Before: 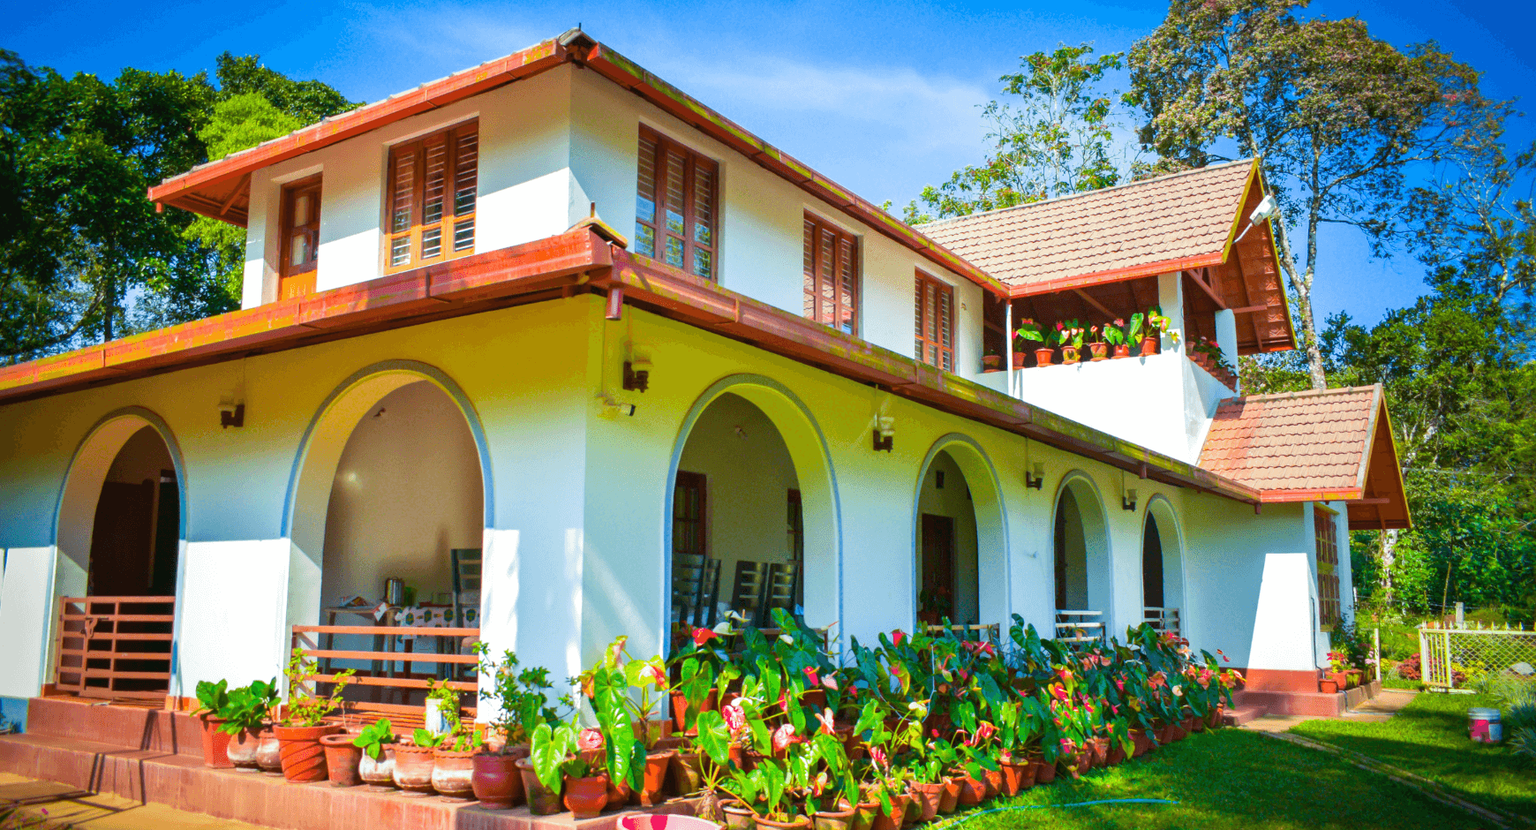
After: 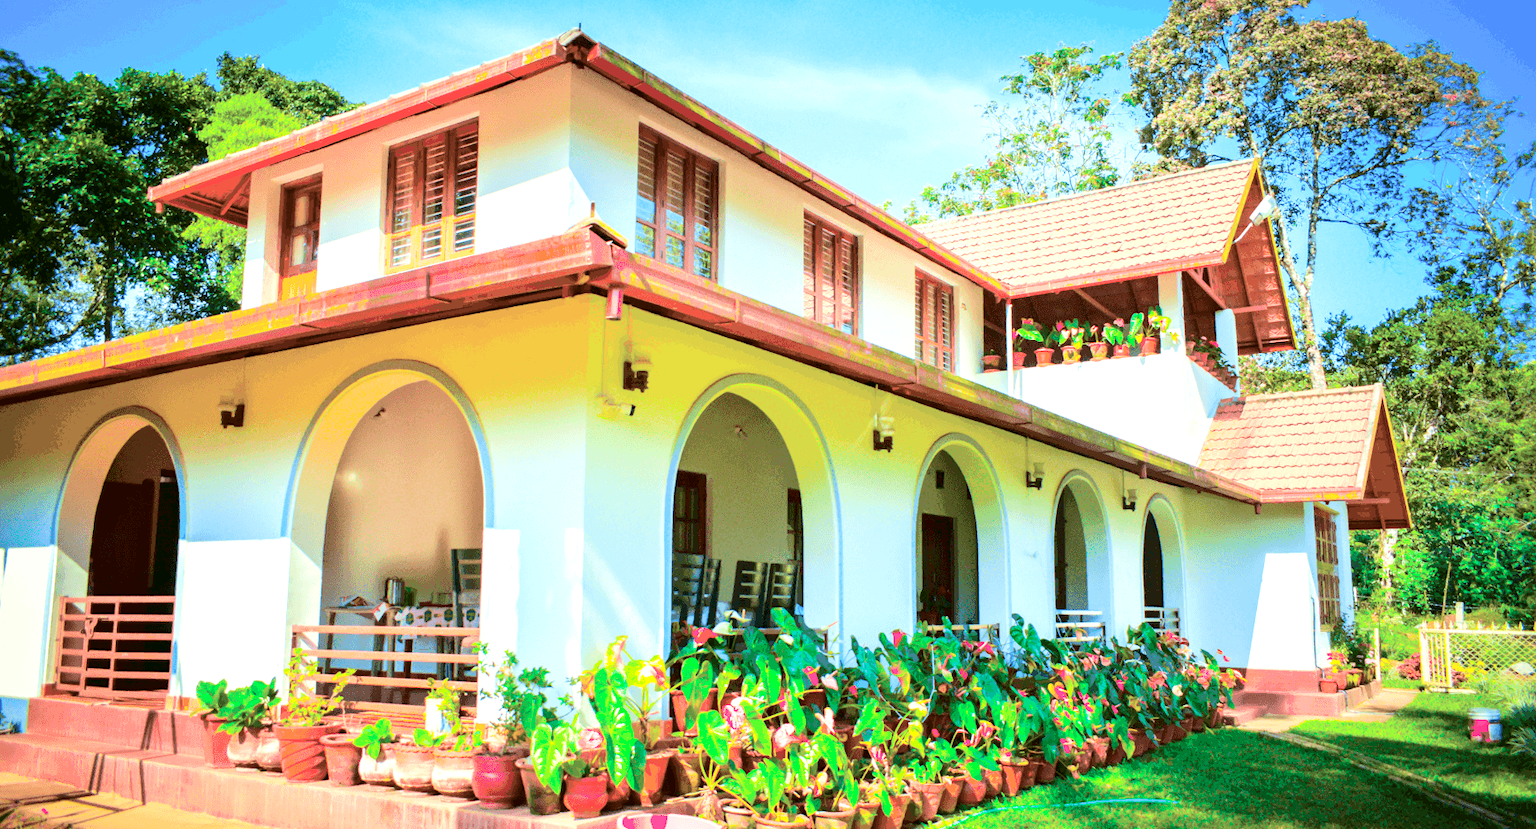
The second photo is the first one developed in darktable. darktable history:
velvia: on, module defaults
exposure: exposure 1 EV, compensate highlight preservation false
tone curve: curves: ch0 [(0, 0) (0.049, 0.01) (0.154, 0.081) (0.491, 0.56) (0.739, 0.794) (0.992, 0.937)]; ch1 [(0, 0) (0.172, 0.123) (0.317, 0.272) (0.401, 0.422) (0.499, 0.497) (0.531, 0.54) (0.615, 0.603) (0.741, 0.783) (1, 1)]; ch2 [(0, 0) (0.411, 0.424) (0.462, 0.483) (0.544, 0.56) (0.686, 0.638) (1, 1)], color space Lab, independent channels, preserve colors none
